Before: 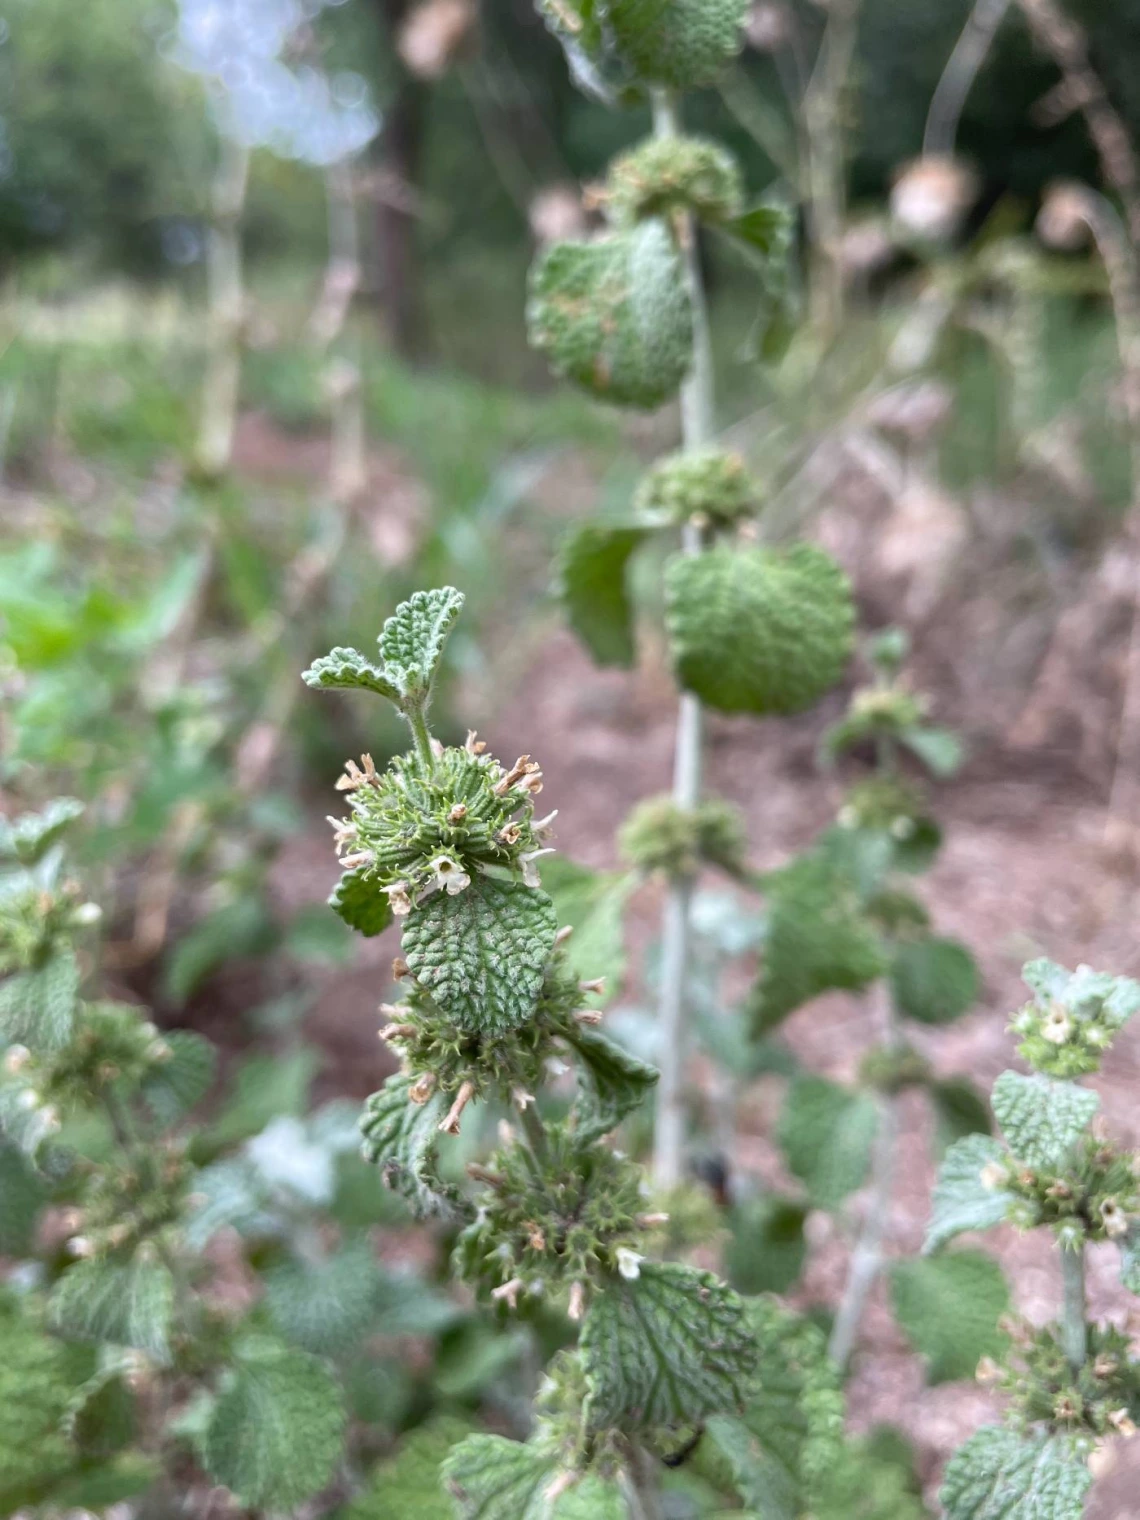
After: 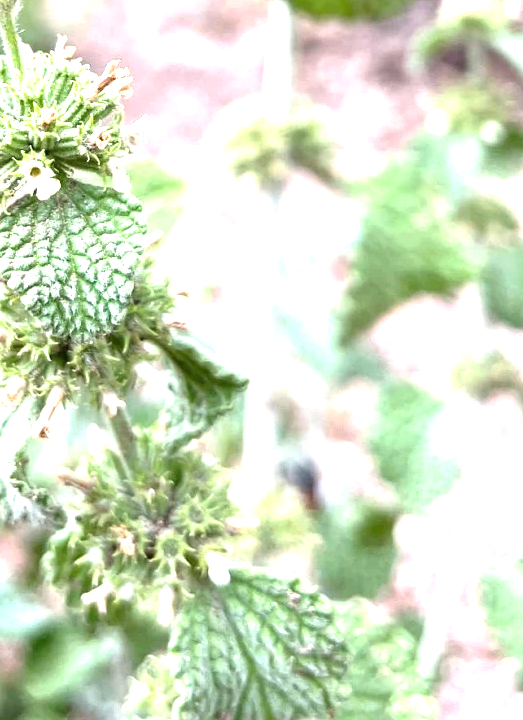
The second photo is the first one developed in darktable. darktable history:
exposure: black level correction 0, exposure 1.762 EV, compensate highlight preservation false
contrast equalizer: octaves 7, y [[0.502, 0.505, 0.512, 0.529, 0.564, 0.588], [0.5 ×6], [0.502, 0.505, 0.512, 0.529, 0.564, 0.588], [0, 0.001, 0.001, 0.004, 0.008, 0.011], [0, 0.001, 0.001, 0.004, 0.008, 0.011]]
crop: left 35.986%, top 45.784%, right 18.113%, bottom 6.141%
